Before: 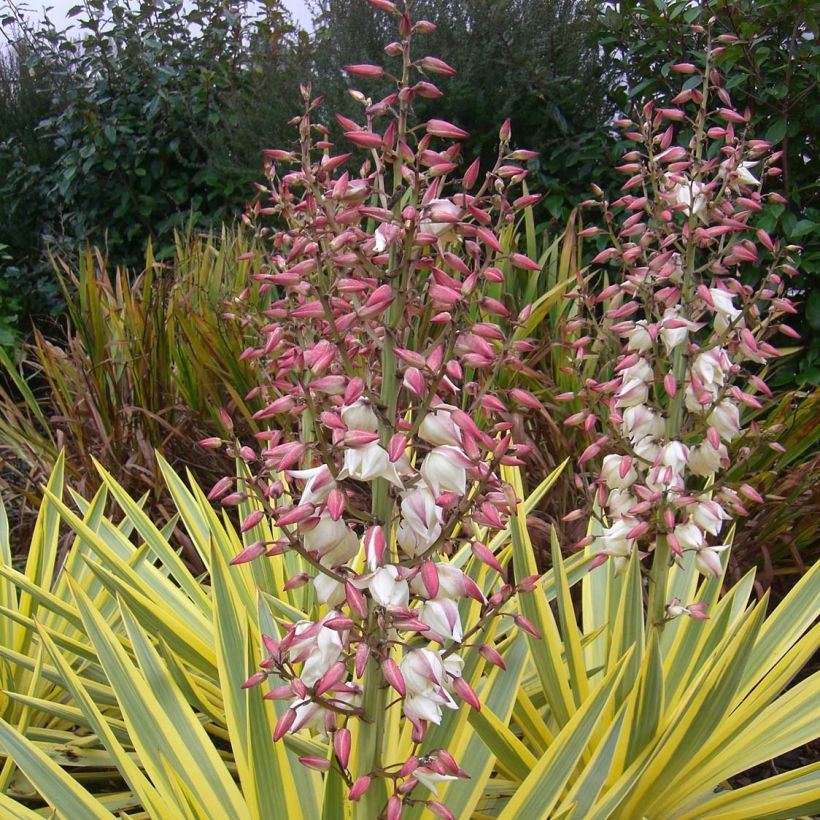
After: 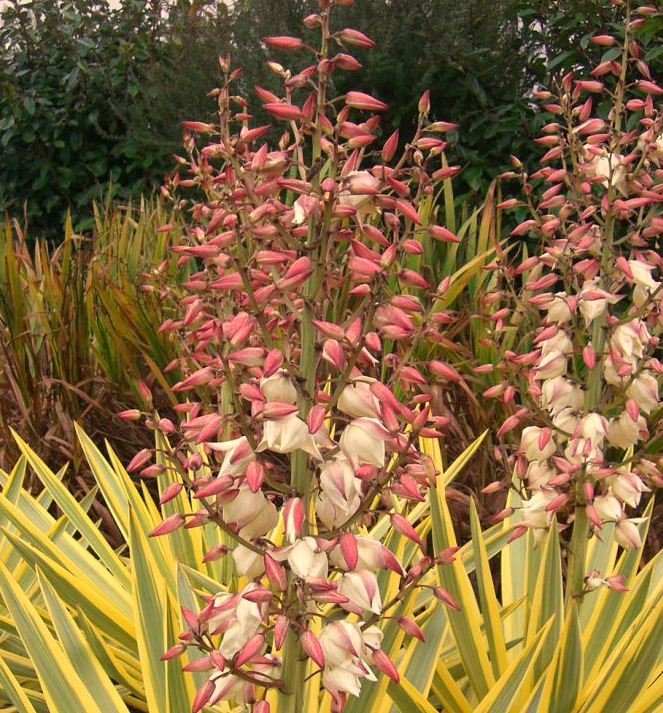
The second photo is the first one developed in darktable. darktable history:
crop: left 9.929%, top 3.475%, right 9.188%, bottom 9.529%
white balance: red 1.138, green 0.996, blue 0.812
